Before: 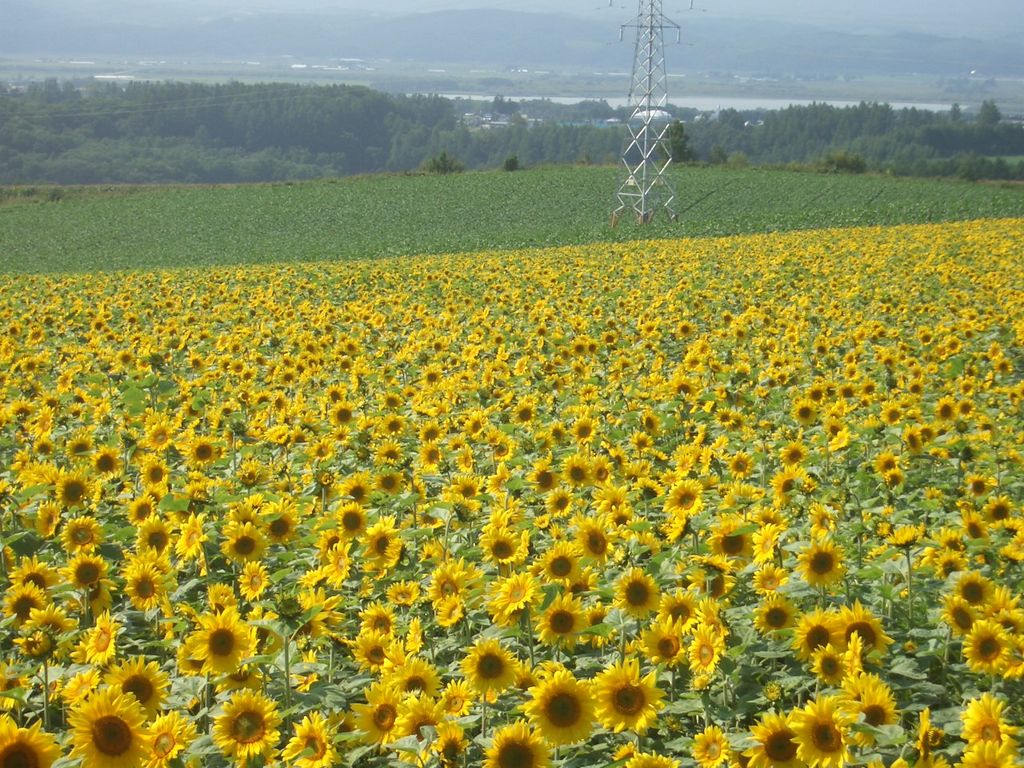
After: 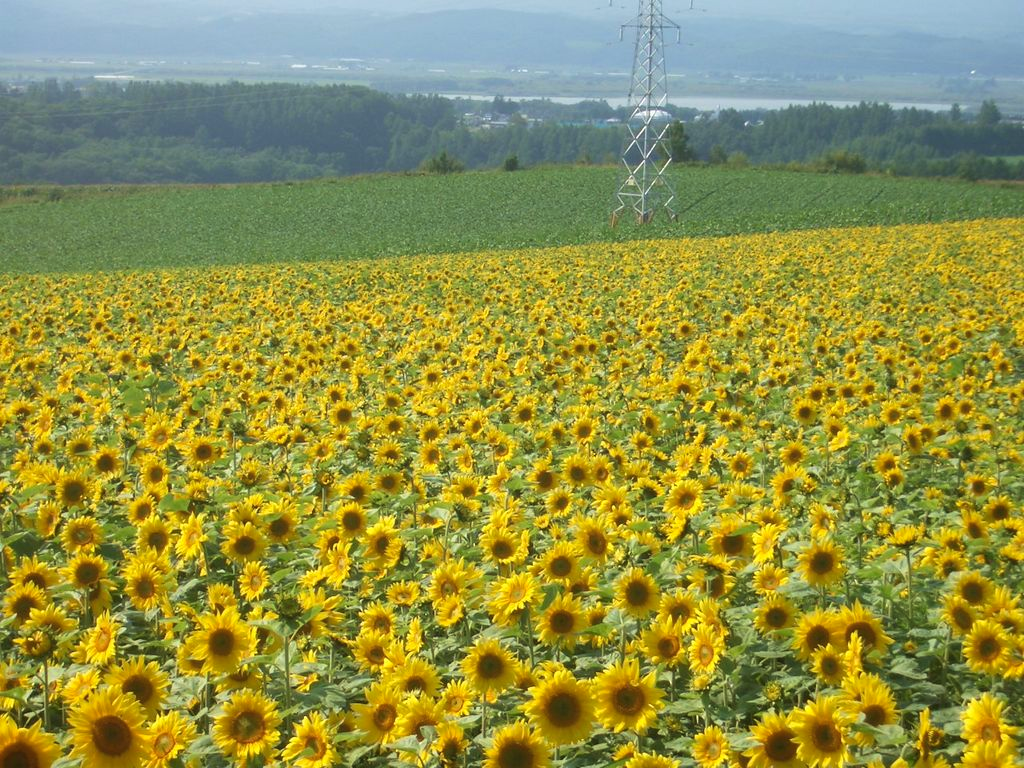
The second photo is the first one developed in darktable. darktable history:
velvia: on, module defaults
color balance rgb: global vibrance 6.81%, saturation formula JzAzBz (2021)
tone equalizer: on, module defaults
